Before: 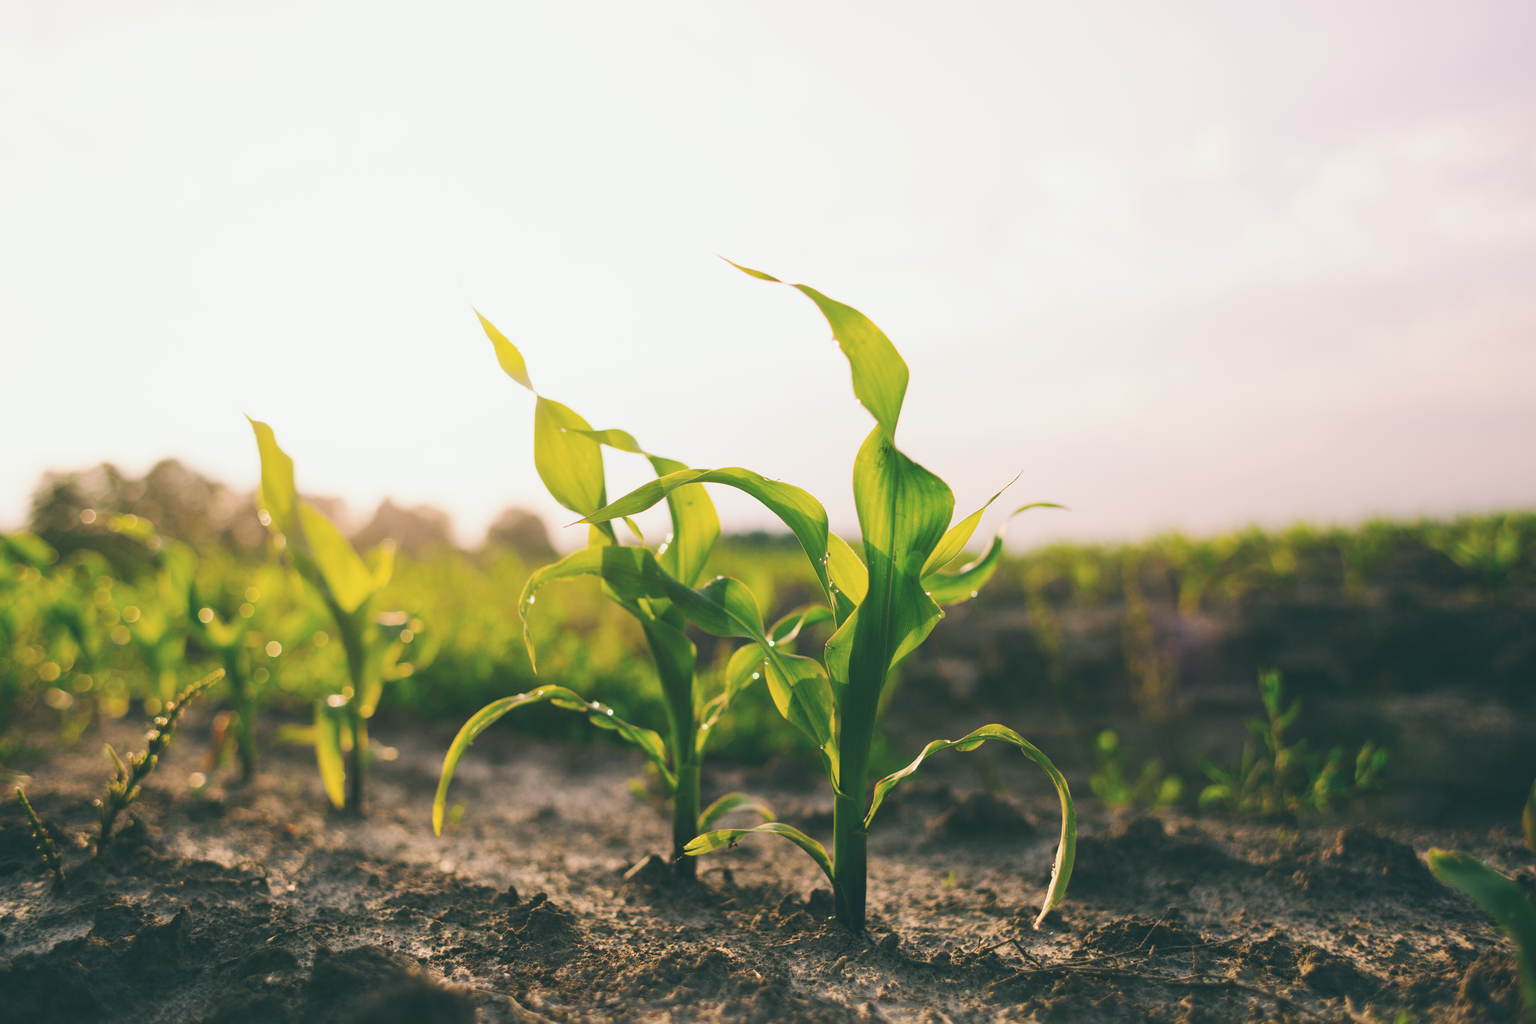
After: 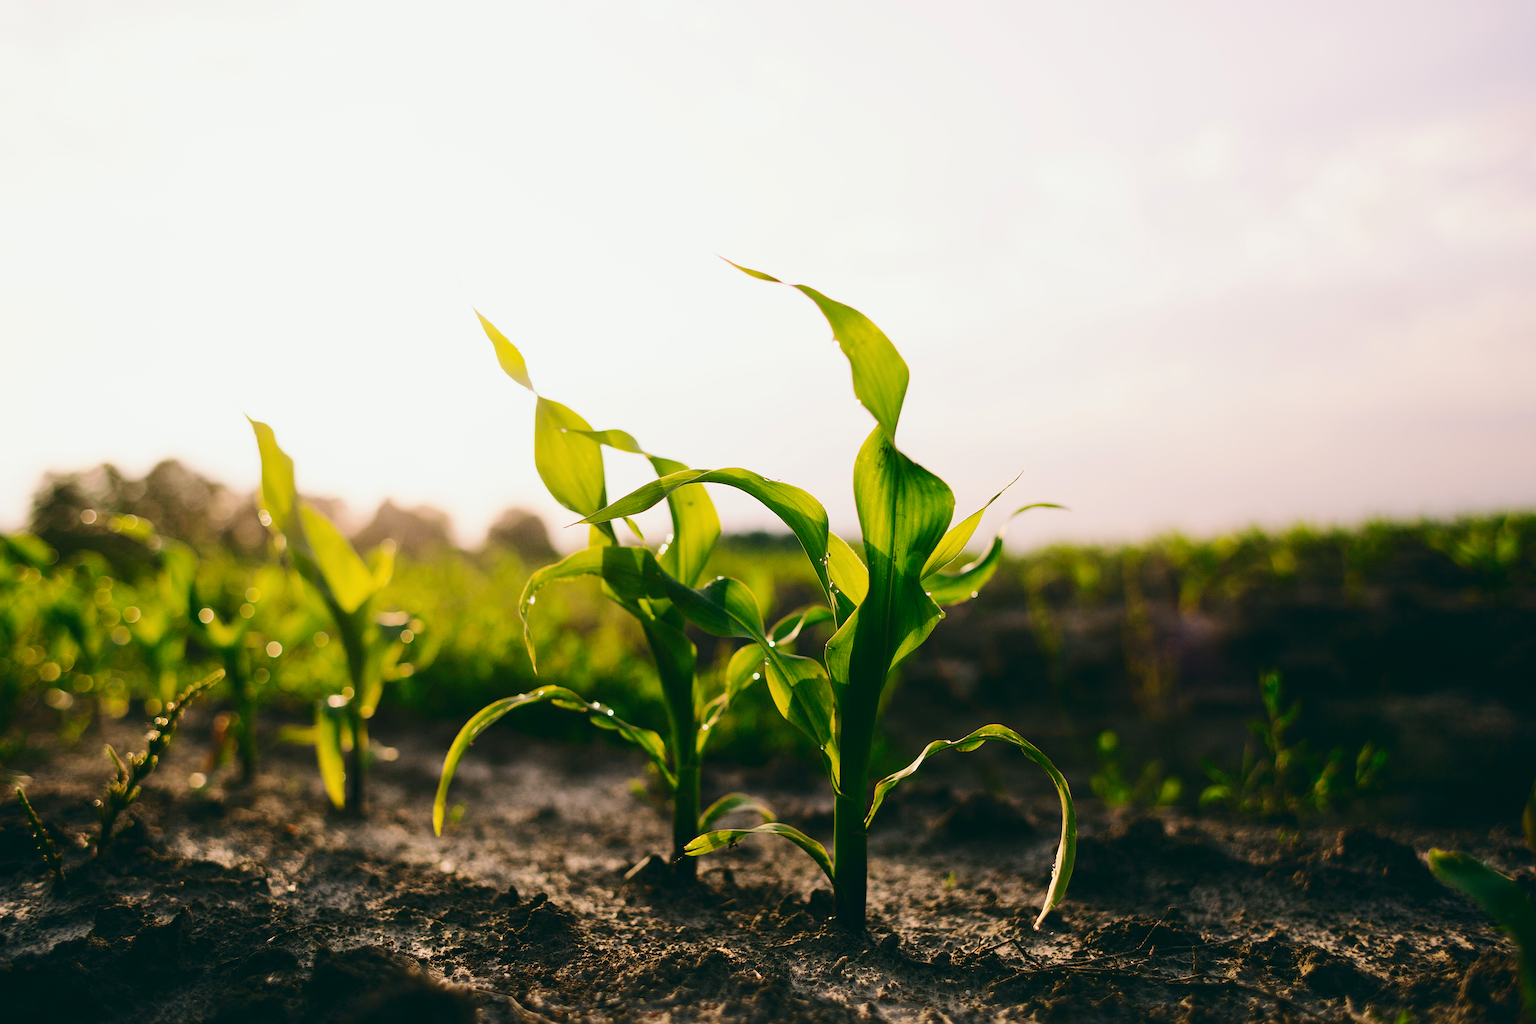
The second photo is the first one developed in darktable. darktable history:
sharpen: on, module defaults
contrast brightness saturation: contrast 0.187, brightness -0.223, saturation 0.106
